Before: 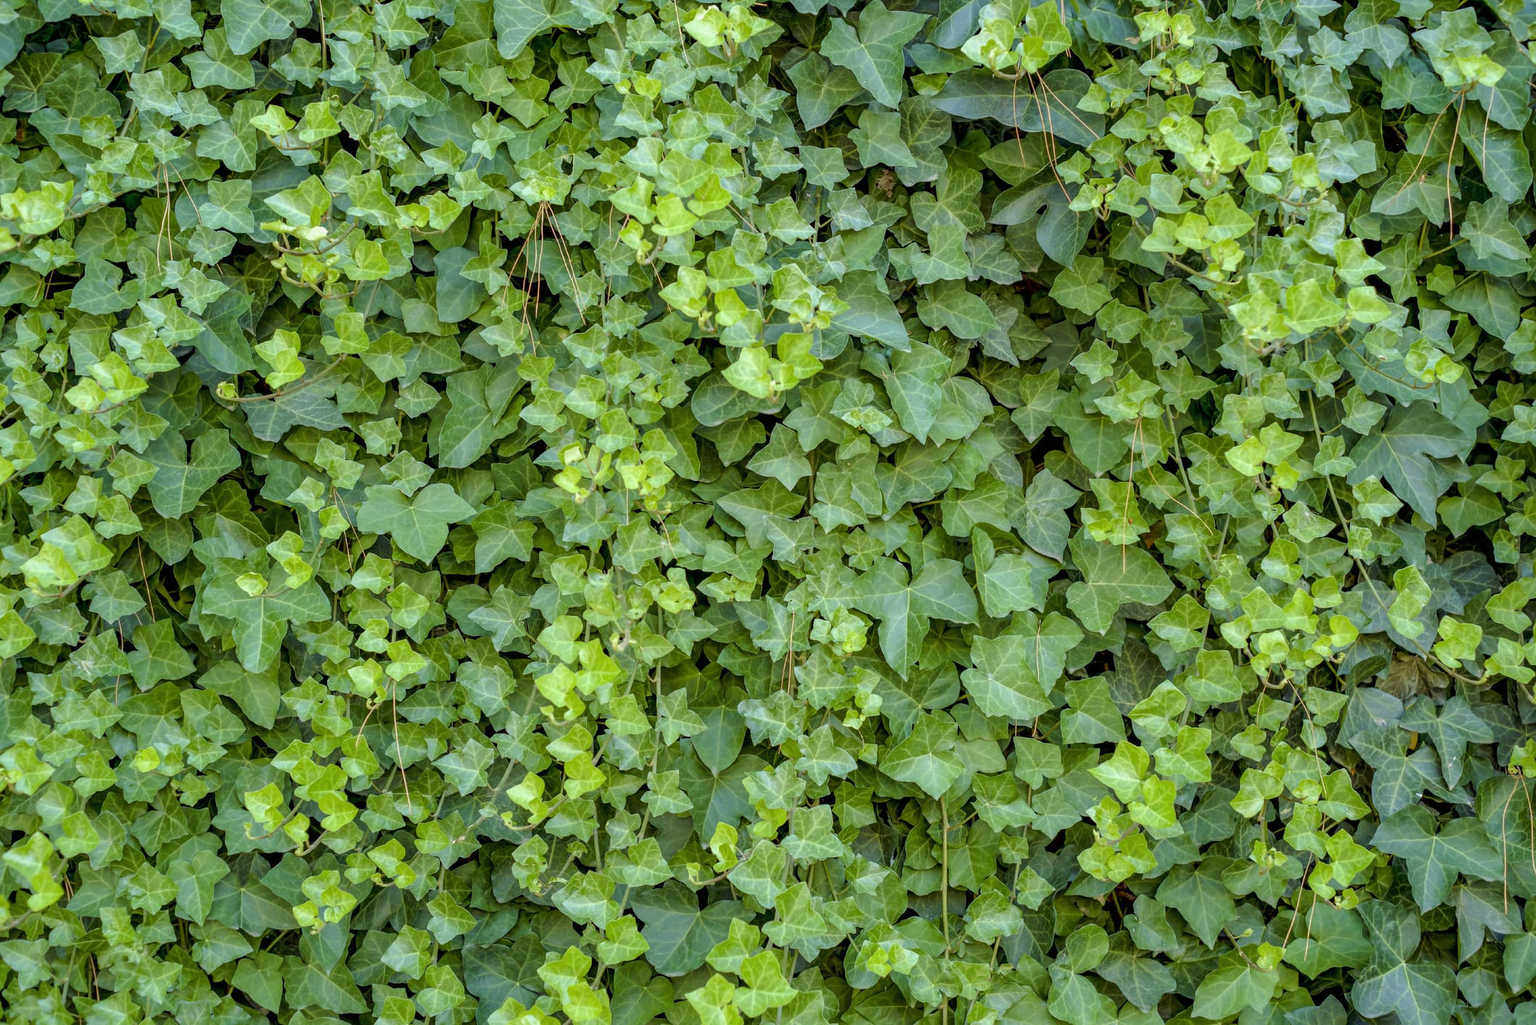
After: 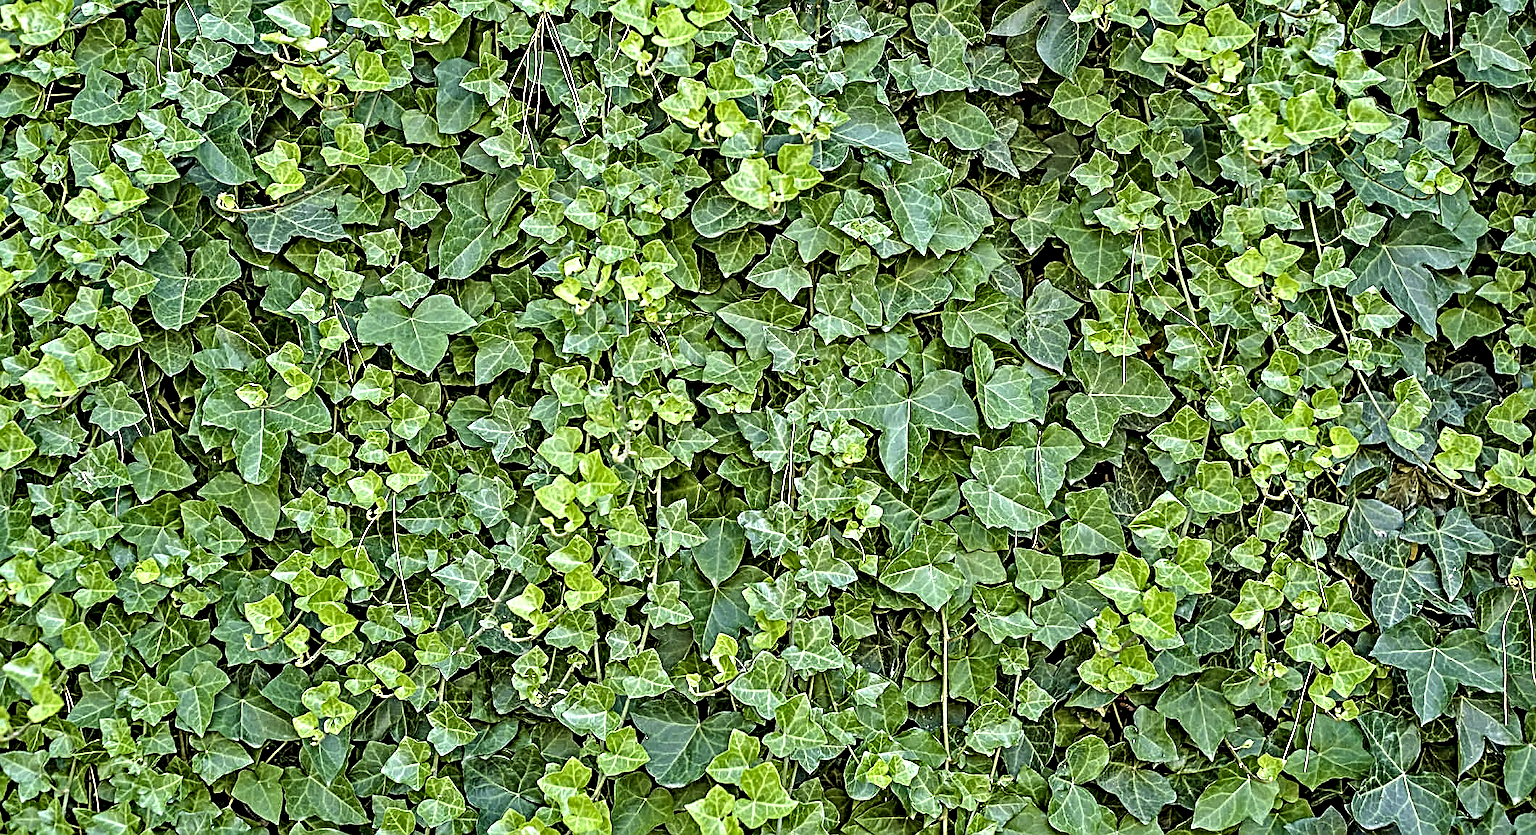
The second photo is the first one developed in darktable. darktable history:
tone equalizer: on, module defaults
crop and rotate: top 18.507%
sharpen: on, module defaults
contrast equalizer: octaves 7, y [[0.406, 0.494, 0.589, 0.753, 0.877, 0.999], [0.5 ×6], [0.5 ×6], [0 ×6], [0 ×6]]
